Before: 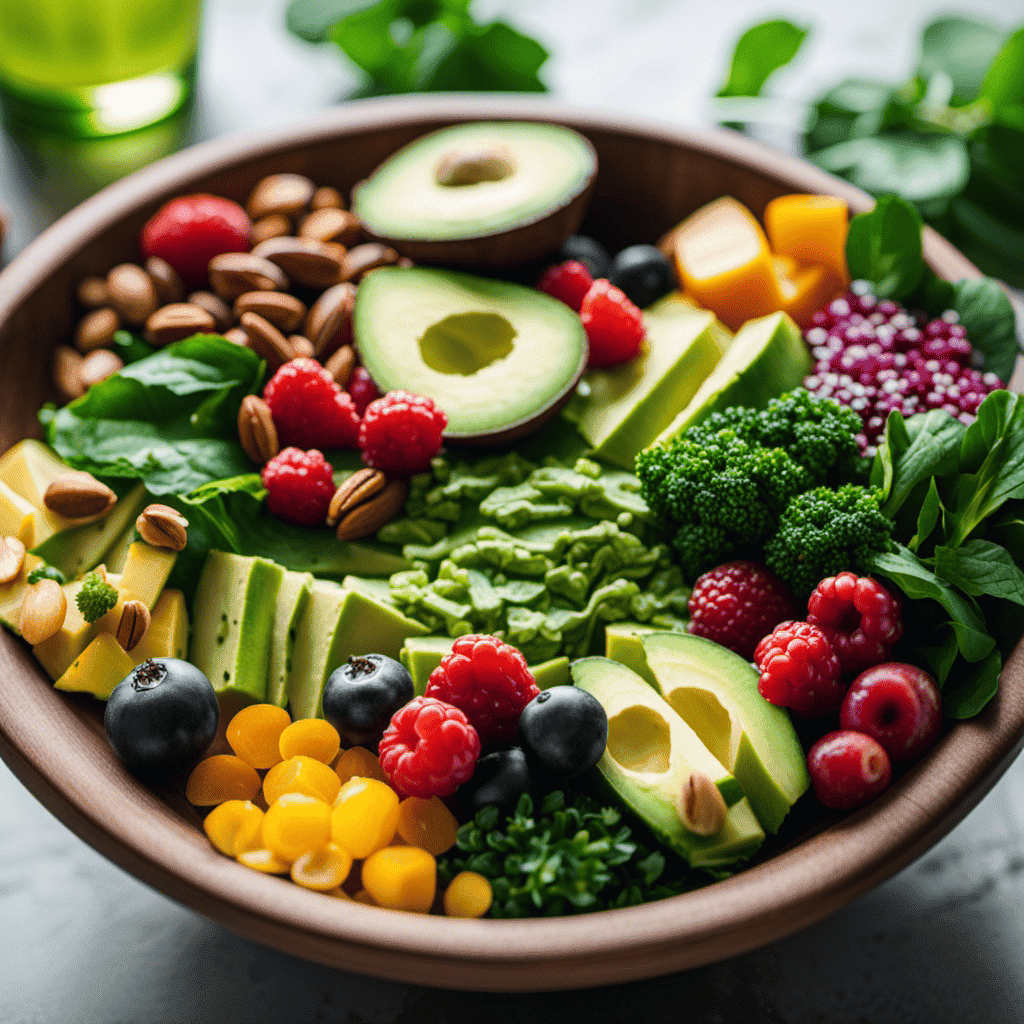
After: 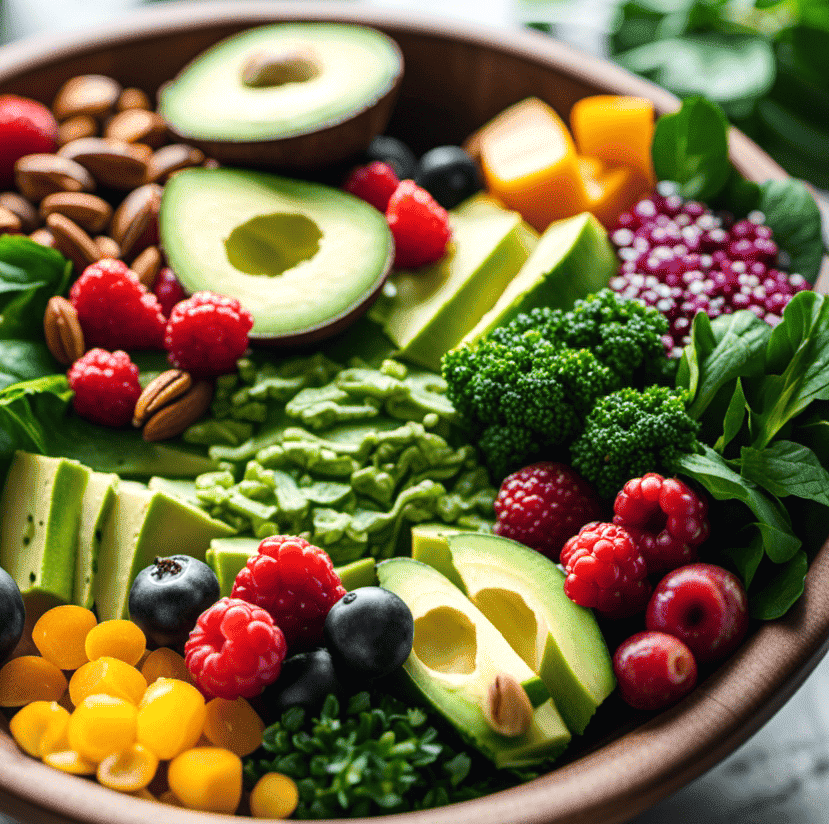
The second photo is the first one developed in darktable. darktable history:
crop: left 19.036%, top 9.757%, right 0%, bottom 9.761%
exposure: exposure 0.202 EV, compensate exposure bias true, compensate highlight preservation false
